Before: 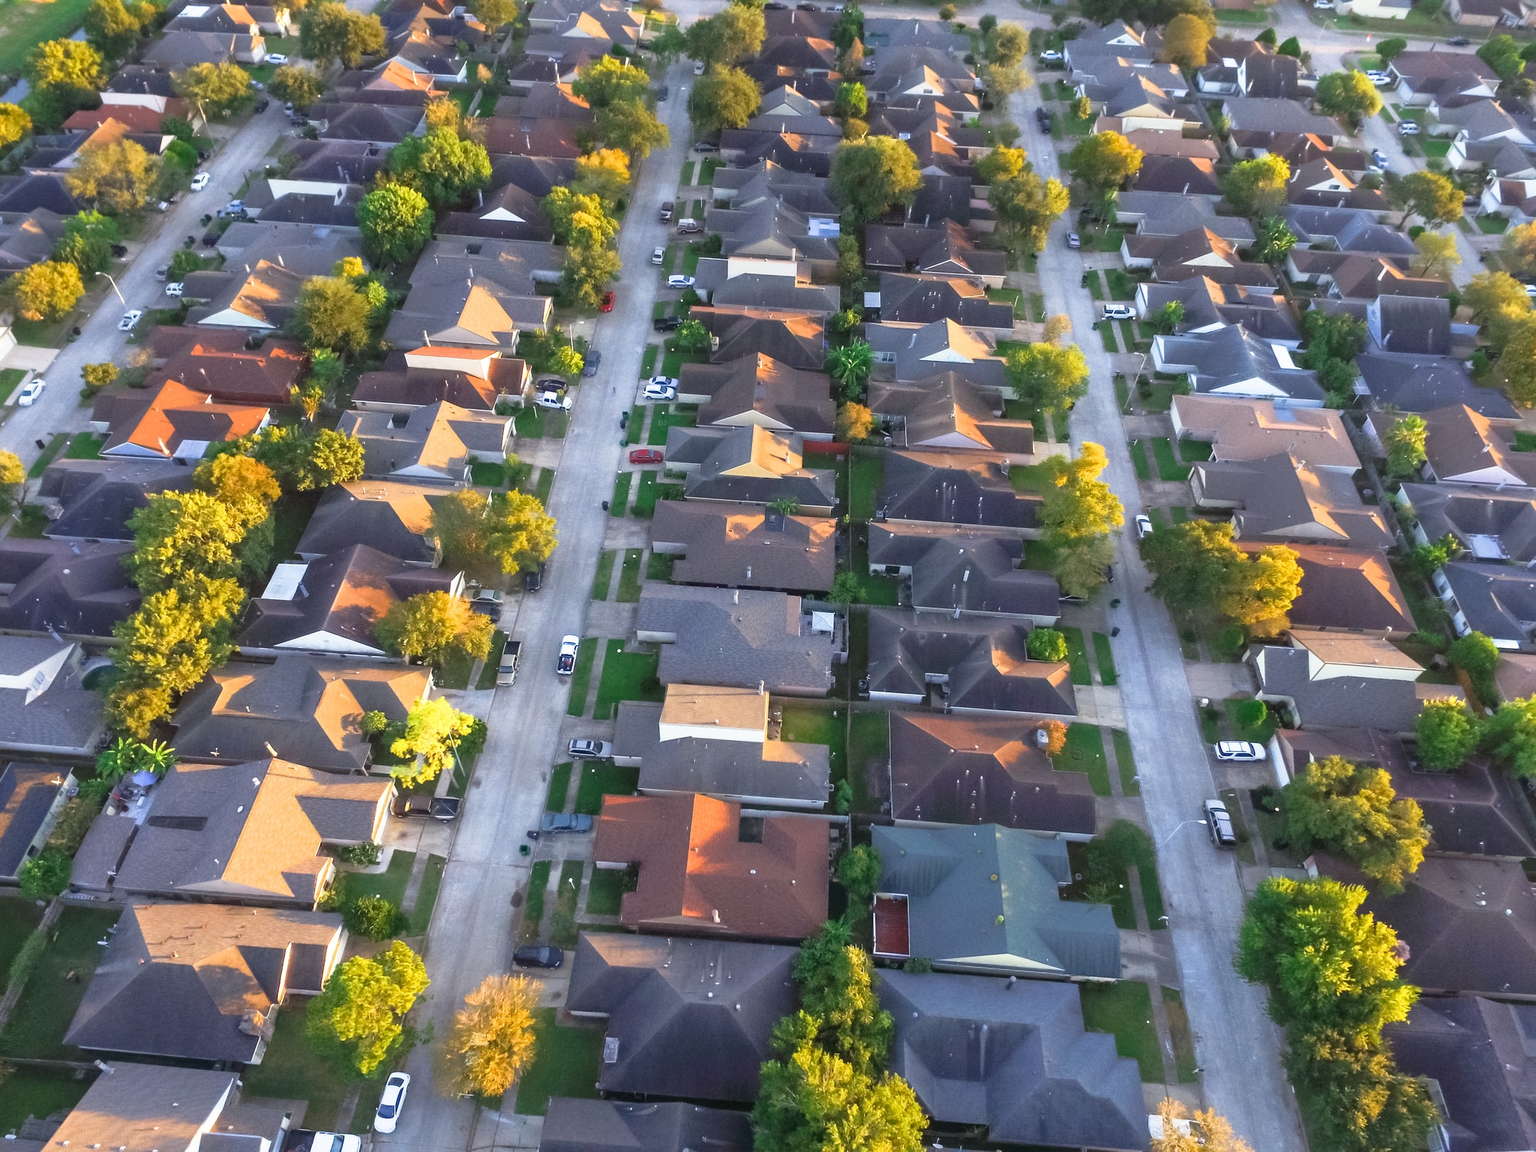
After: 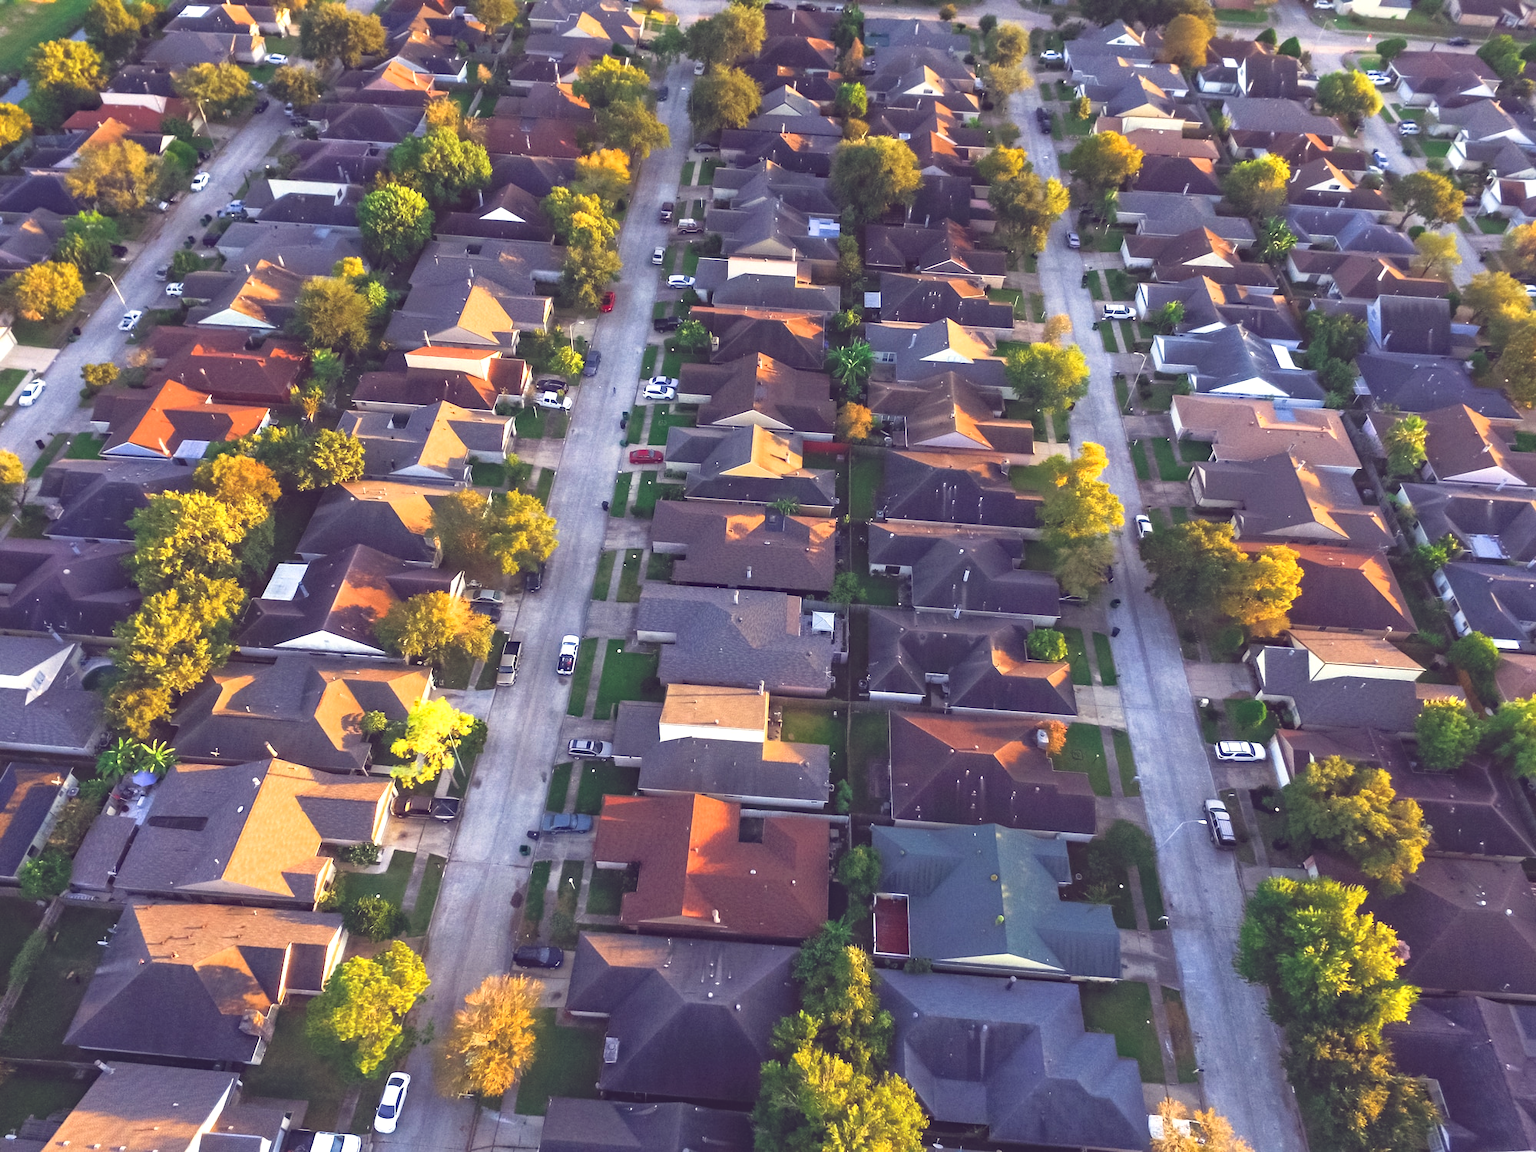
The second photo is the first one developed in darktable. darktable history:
color balance: lift [1.001, 0.997, 0.99, 1.01], gamma [1.007, 1, 0.975, 1.025], gain [1, 1.065, 1.052, 0.935], contrast 13.25%
haze removal: strength 0.29, distance 0.25, compatibility mode true, adaptive false
exposure: black level correction -0.025, exposure -0.117 EV, compensate highlight preservation false
